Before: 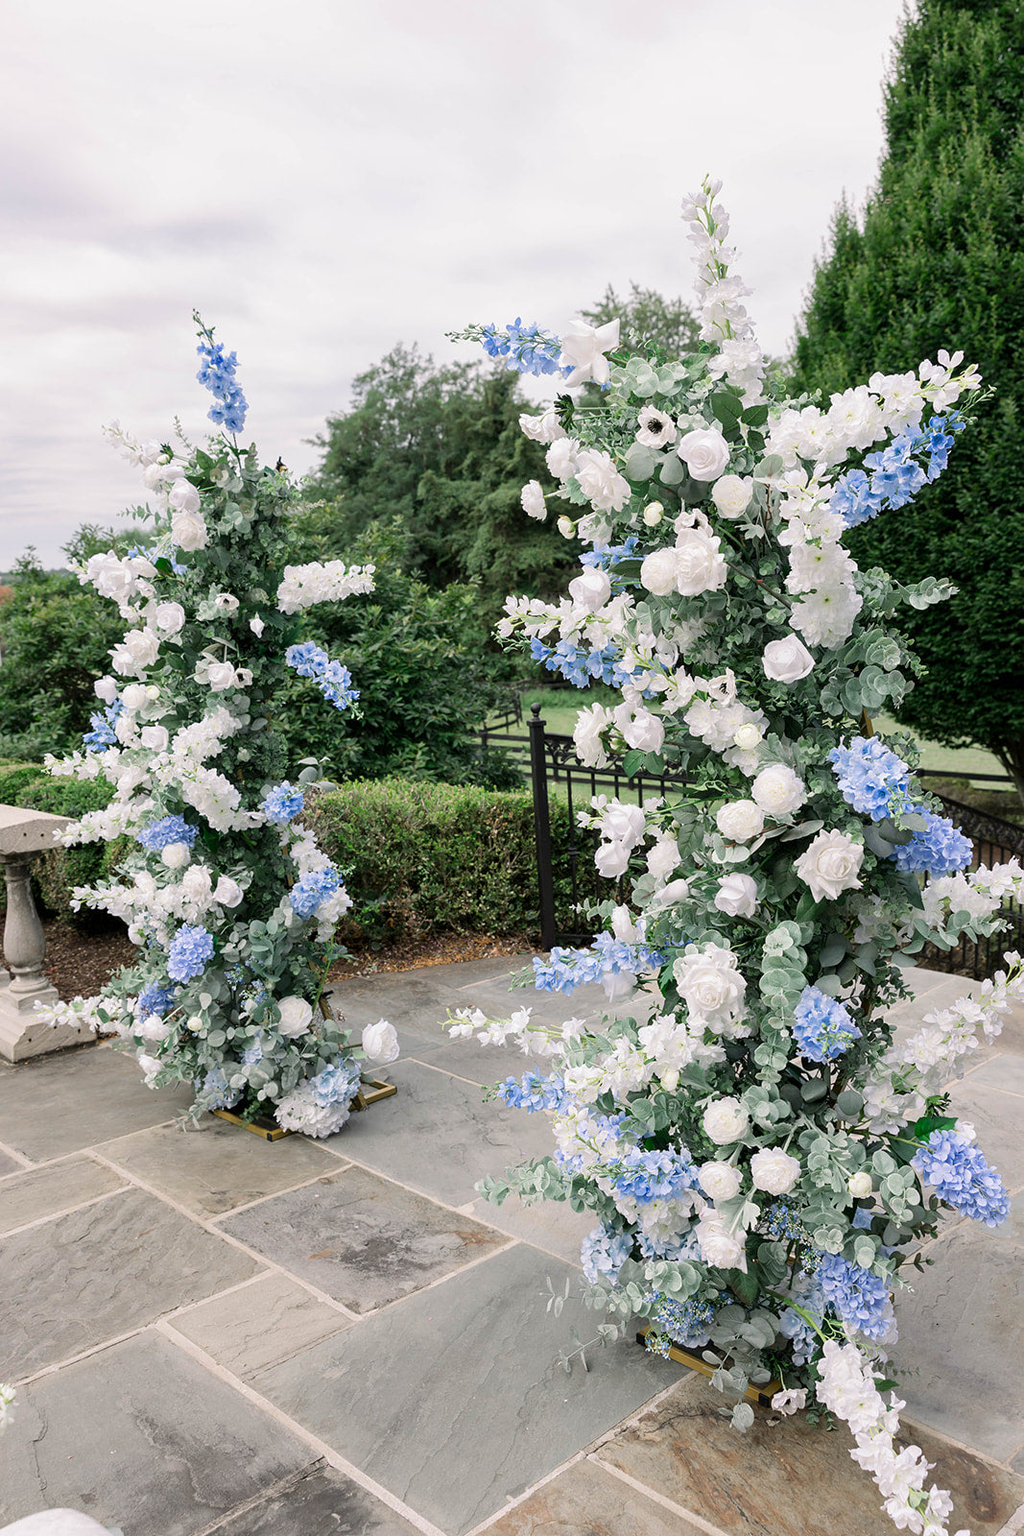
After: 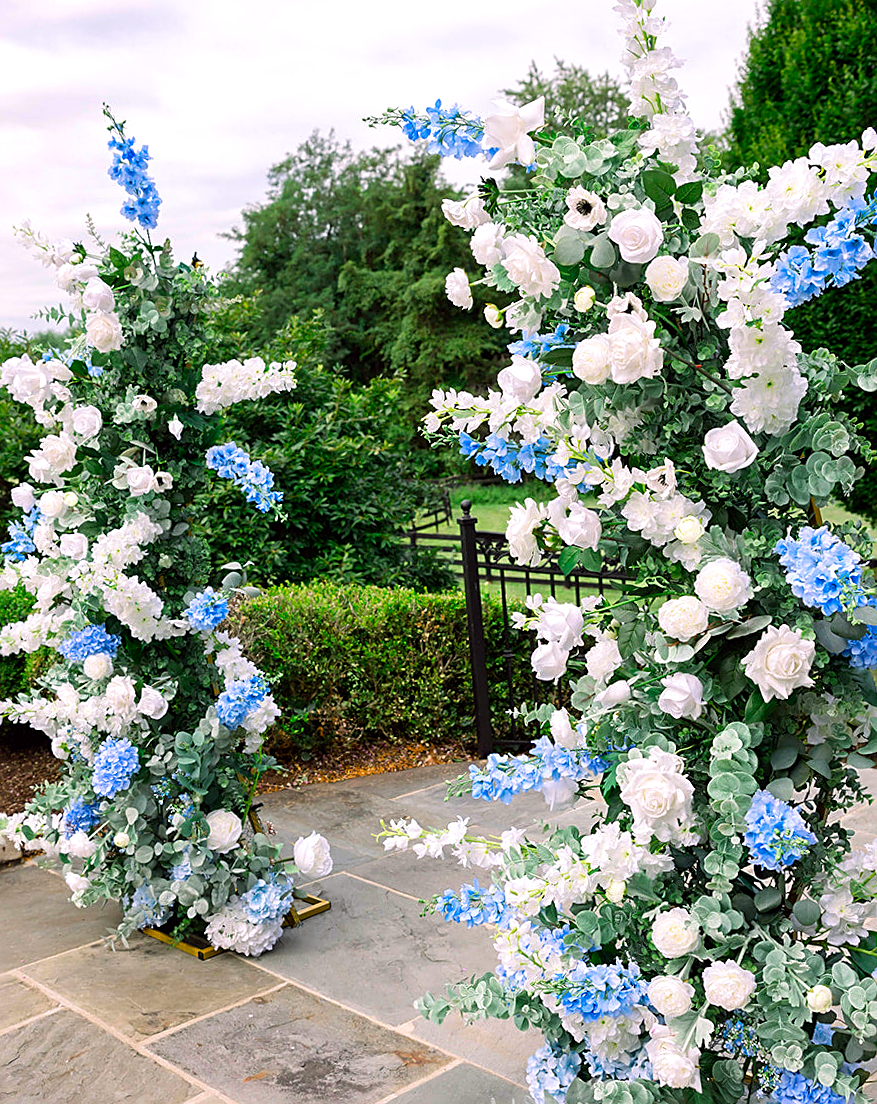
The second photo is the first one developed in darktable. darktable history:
color correction: saturation 1.32
crop: left 7.856%, top 11.836%, right 10.12%, bottom 15.387%
sharpen: on, module defaults
color balance: lift [1, 1.001, 0.999, 1.001], gamma [1, 1.004, 1.007, 0.993], gain [1, 0.991, 0.987, 1.013], contrast 10%, output saturation 120%
rotate and perspective: rotation -1.32°, lens shift (horizontal) -0.031, crop left 0.015, crop right 0.985, crop top 0.047, crop bottom 0.982
color zones: mix -62.47%
